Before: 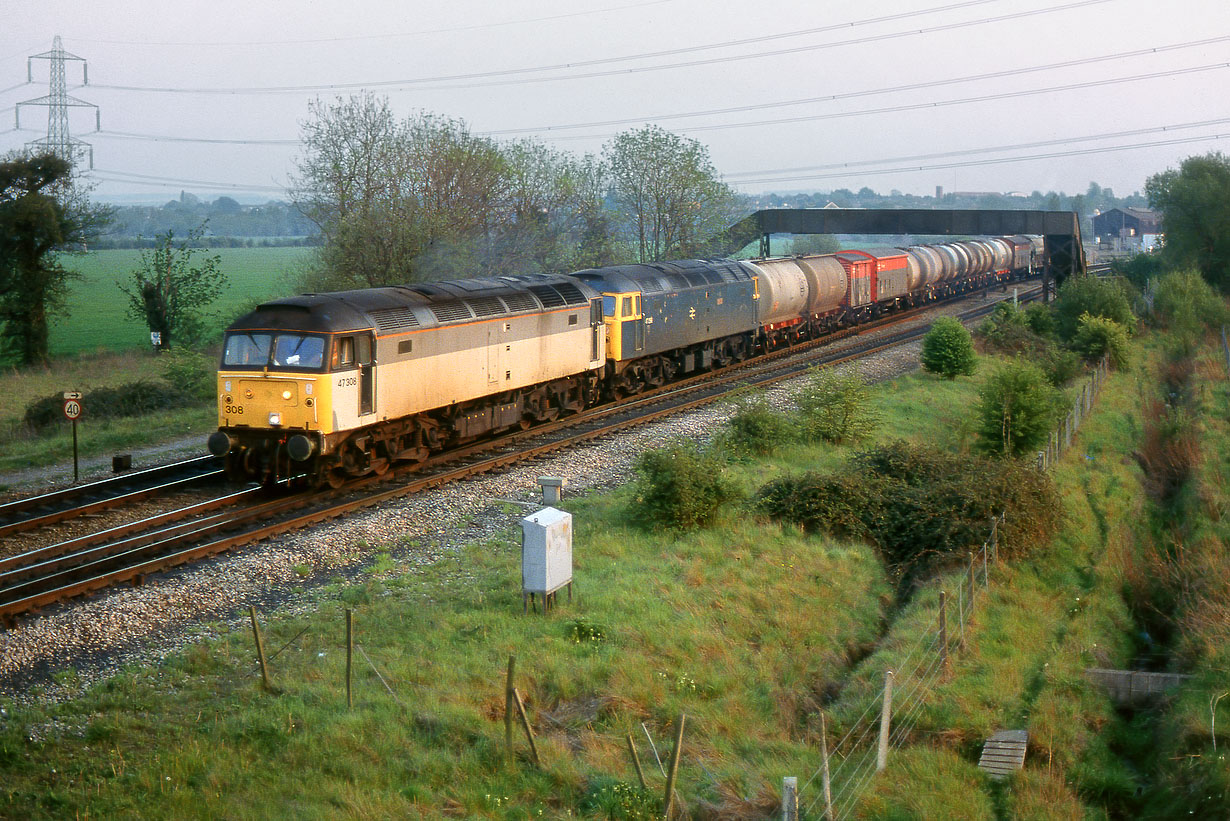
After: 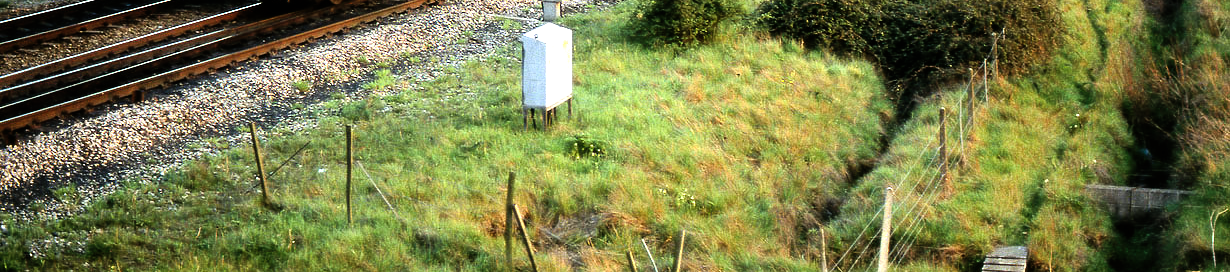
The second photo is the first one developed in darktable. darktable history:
filmic rgb: black relative exposure -8.04 EV, white relative exposure 4.01 EV, hardness 4.2, contrast 1.372
crop and rotate: top 59.015%, bottom 7.809%
levels: levels [0, 0.374, 0.749]
exposure: black level correction -0.003, exposure 0.043 EV, compensate highlight preservation false
